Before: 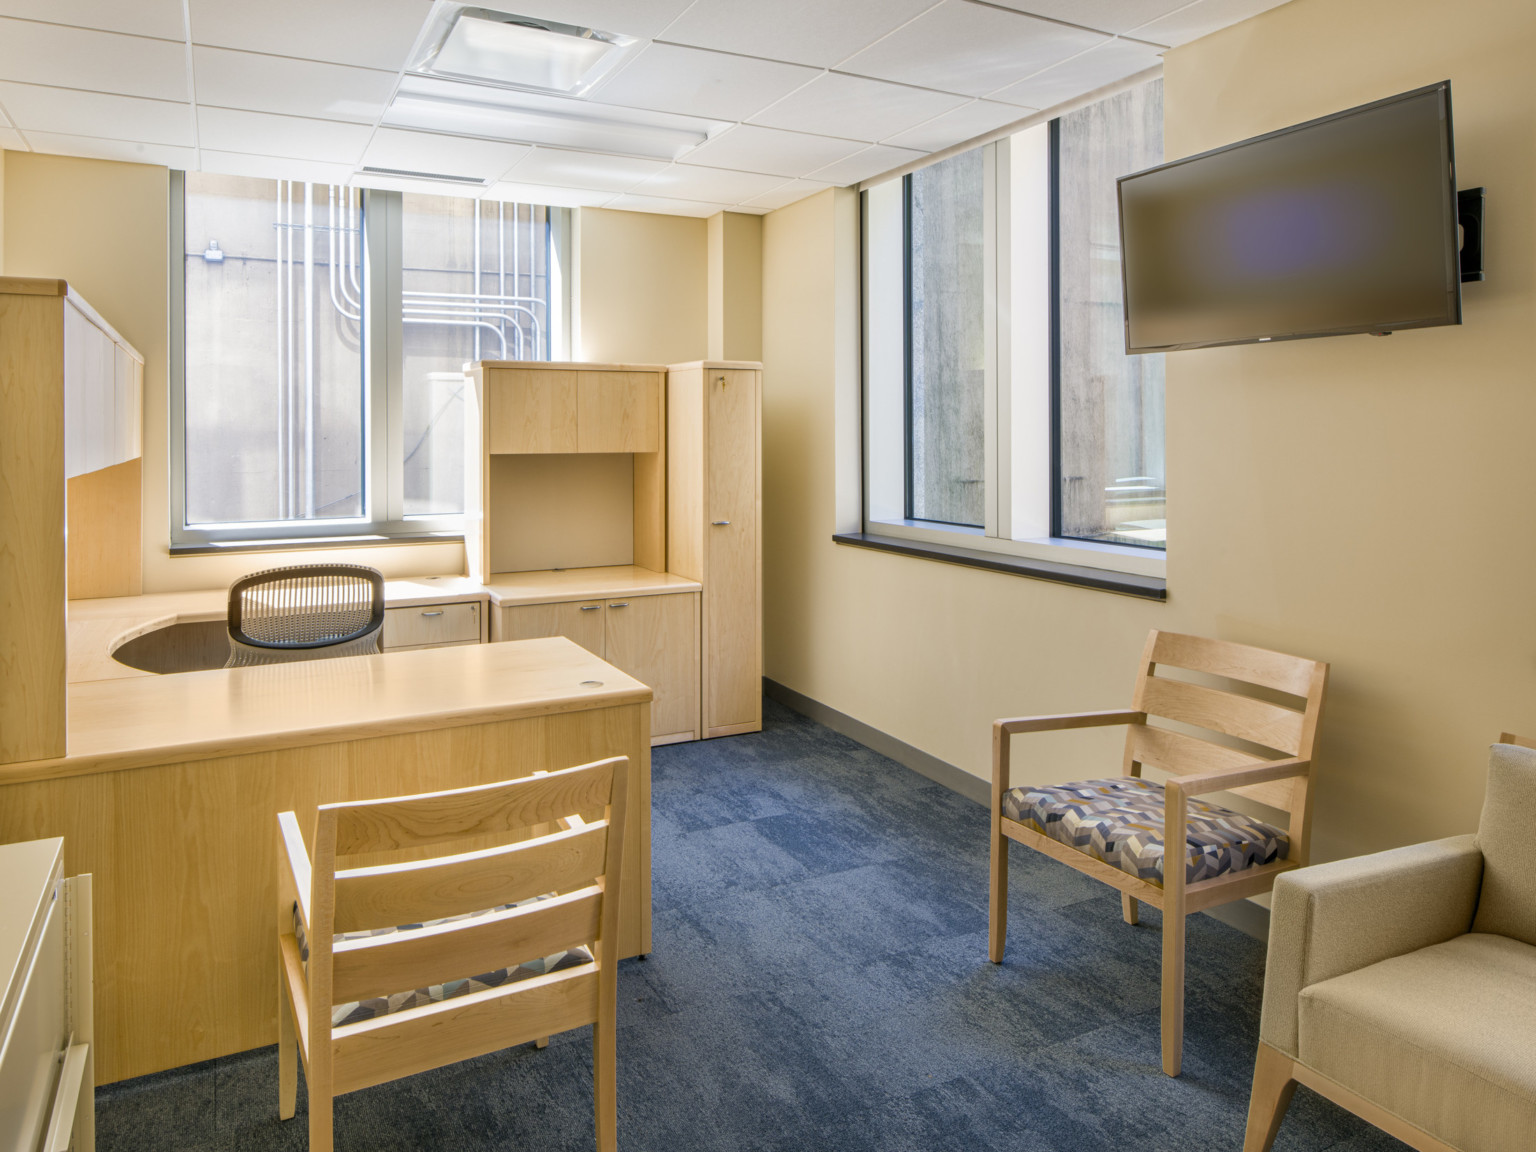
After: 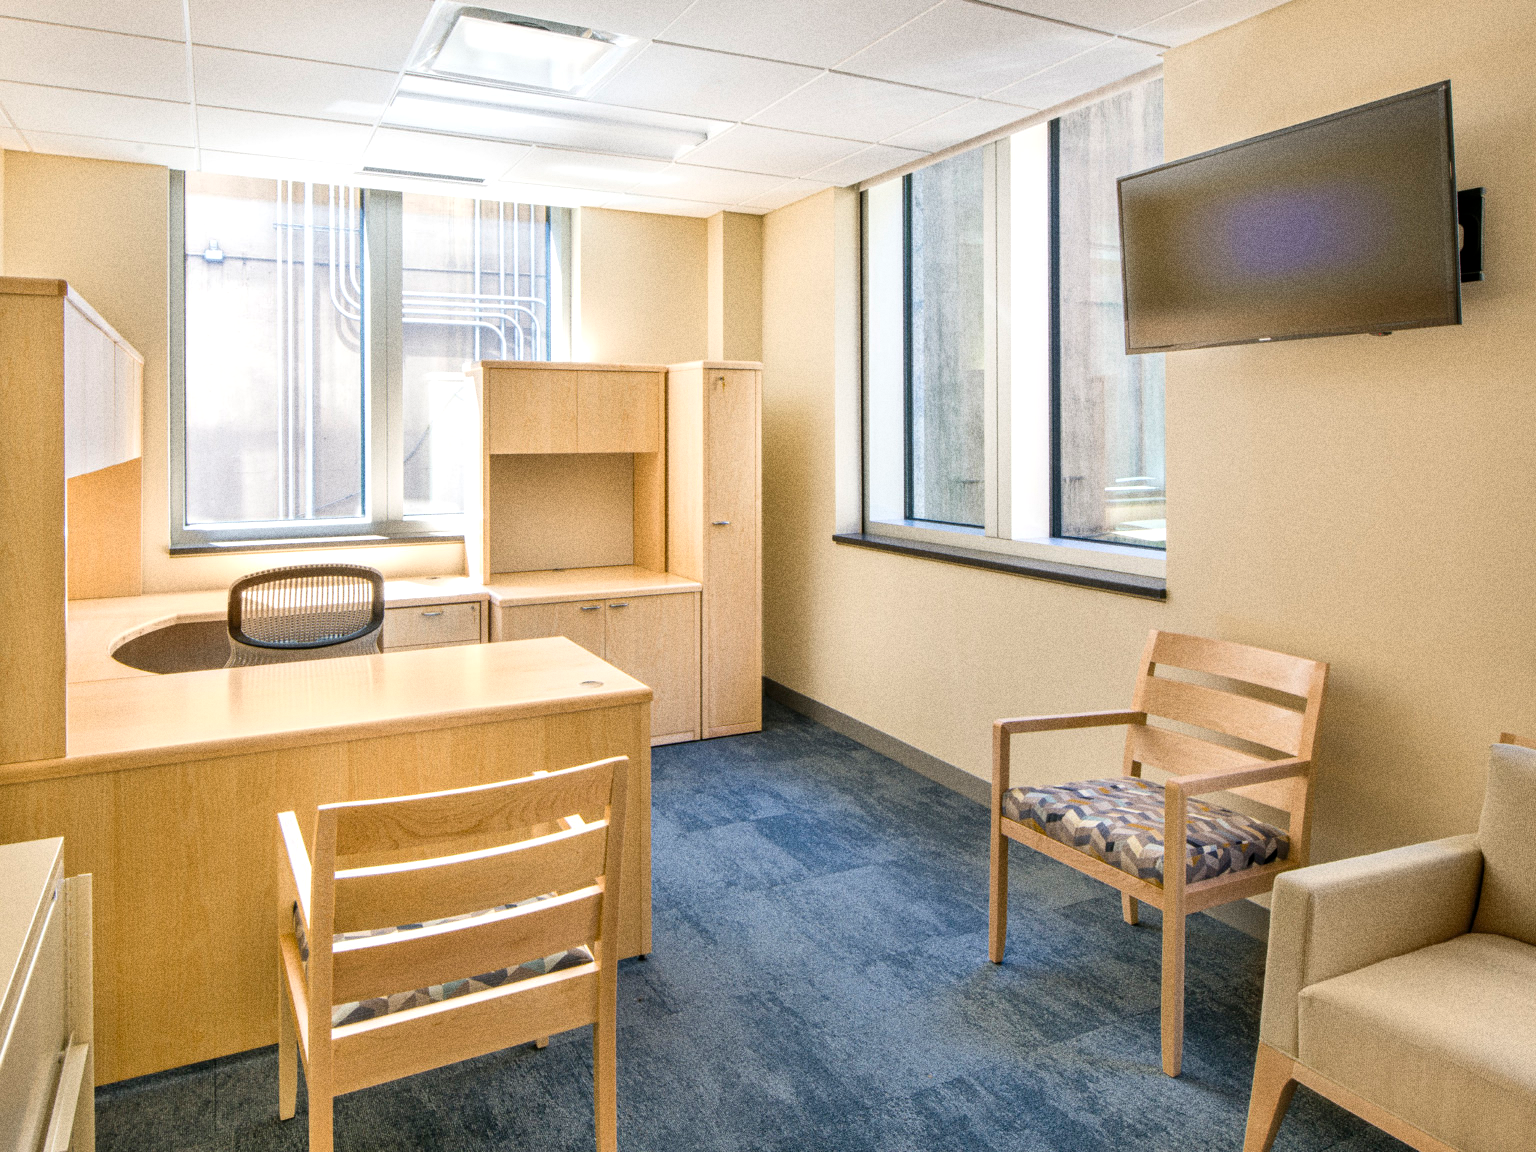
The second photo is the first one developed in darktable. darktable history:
grain: coarseness 11.82 ISO, strength 36.67%, mid-tones bias 74.17%
shadows and highlights: radius 110.86, shadows 51.09, white point adjustment 9.16, highlights -4.17, highlights color adjustment 32.2%, soften with gaussian
